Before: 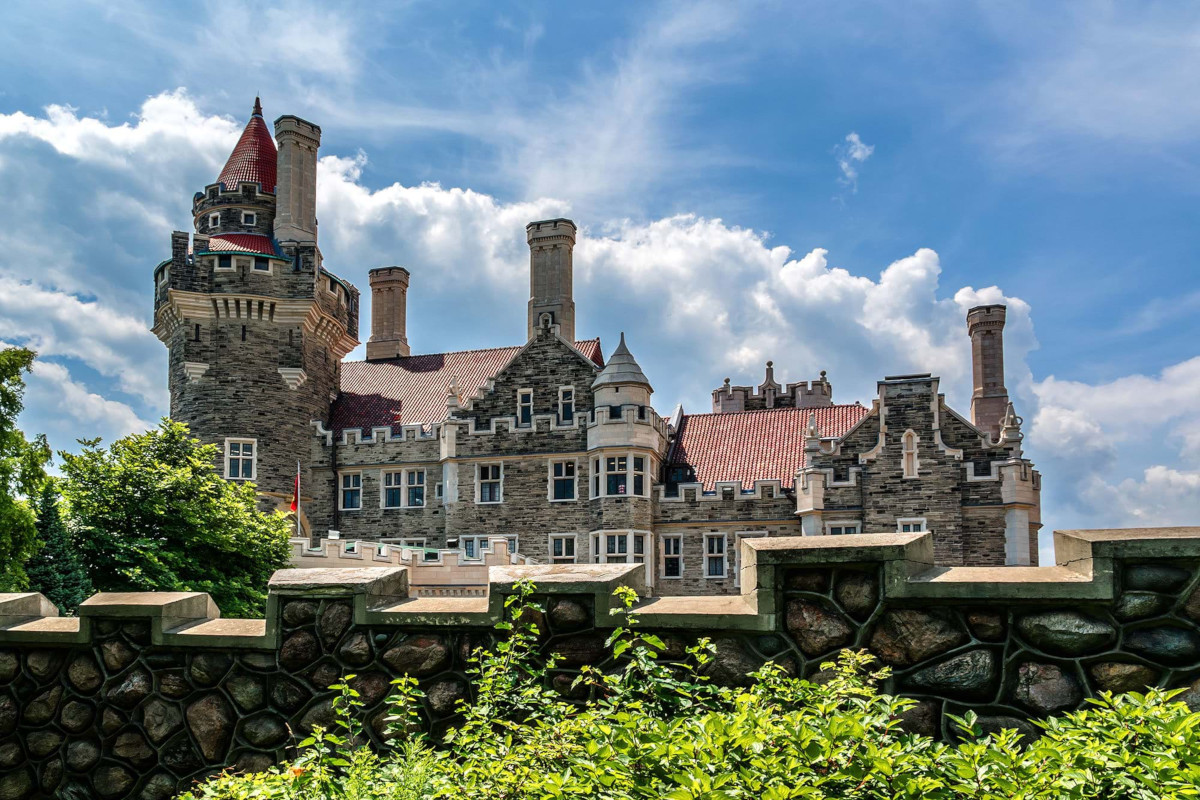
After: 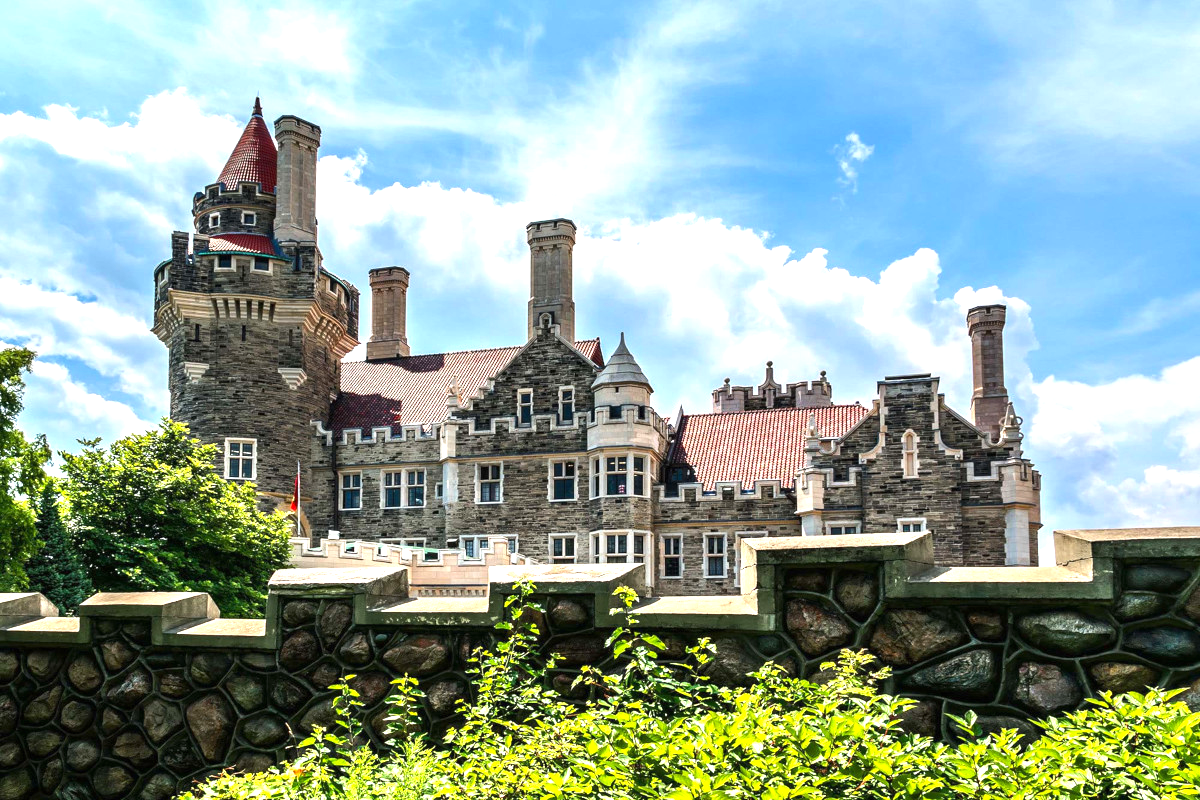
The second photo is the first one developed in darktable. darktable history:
tone equalizer: -8 EV -0.001 EV, -7 EV 0.001 EV, -6 EV -0.002 EV, -5 EV -0.003 EV, -4 EV -0.062 EV, -3 EV -0.222 EV, -2 EV -0.267 EV, -1 EV 0.105 EV, +0 EV 0.303 EV
exposure: black level correction 0, exposure 0.7 EV, compensate exposure bias true, compensate highlight preservation false
